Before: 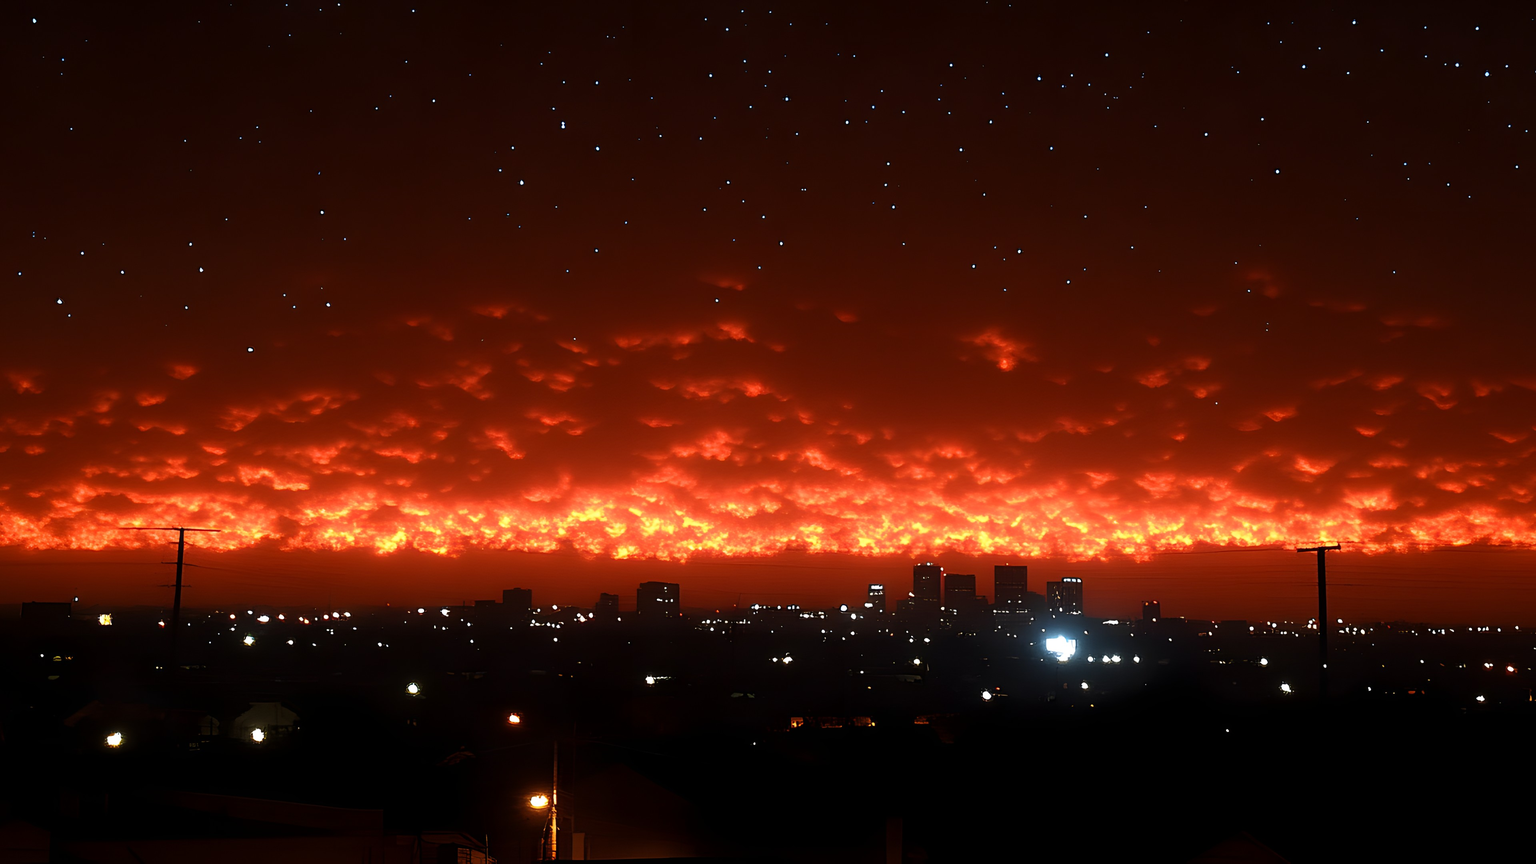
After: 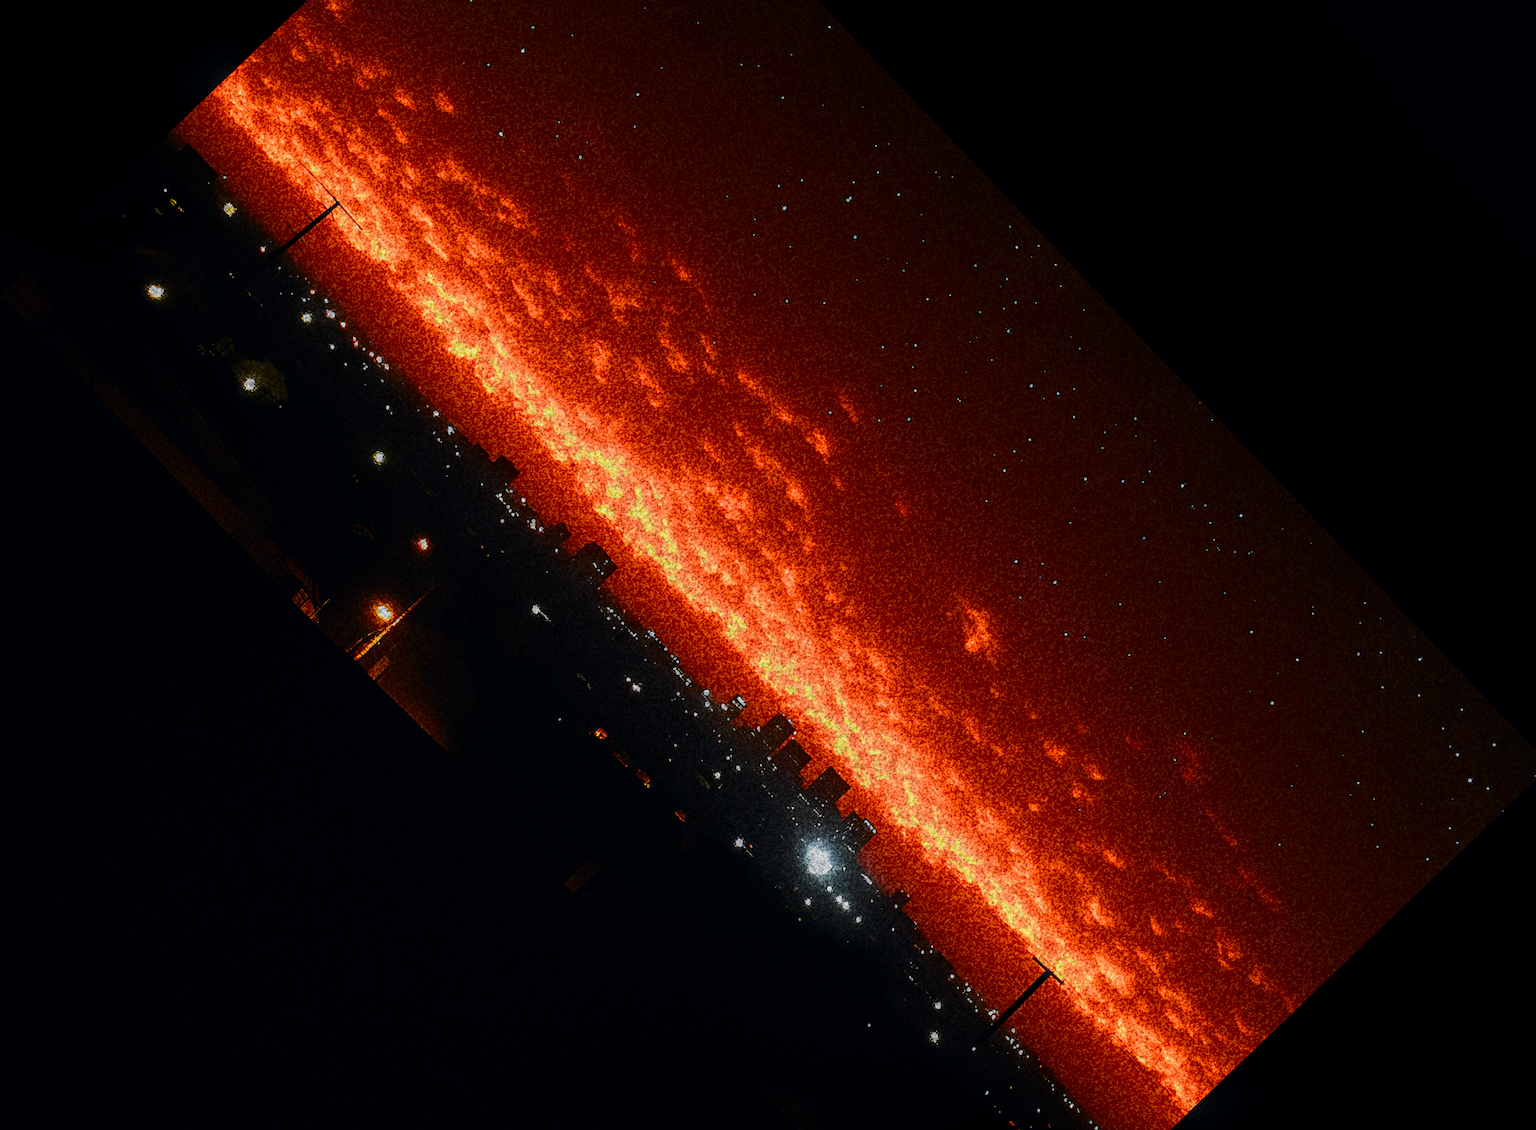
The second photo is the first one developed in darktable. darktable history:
local contrast: highlights 0%, shadows 0%, detail 133%
tone curve: curves: ch0 [(0, 0) (0.11, 0.081) (0.256, 0.259) (0.398, 0.475) (0.498, 0.611) (0.65, 0.757) (0.835, 0.883) (1, 0.961)]; ch1 [(0, 0) (0.346, 0.307) (0.408, 0.369) (0.453, 0.457) (0.482, 0.479) (0.502, 0.498) (0.521, 0.51) (0.553, 0.554) (0.618, 0.65) (0.693, 0.727) (1, 1)]; ch2 [(0, 0) (0.366, 0.337) (0.434, 0.46) (0.485, 0.494) (0.5, 0.494) (0.511, 0.508) (0.537, 0.55) (0.579, 0.599) (0.621, 0.693) (1, 1)], color space Lab, independent channels, preserve colors none
crop and rotate: angle -46.26°, top 16.234%, right 0.912%, bottom 11.704%
sigmoid: contrast 1.05, skew -0.15
grain: coarseness 30.02 ISO, strength 100%
